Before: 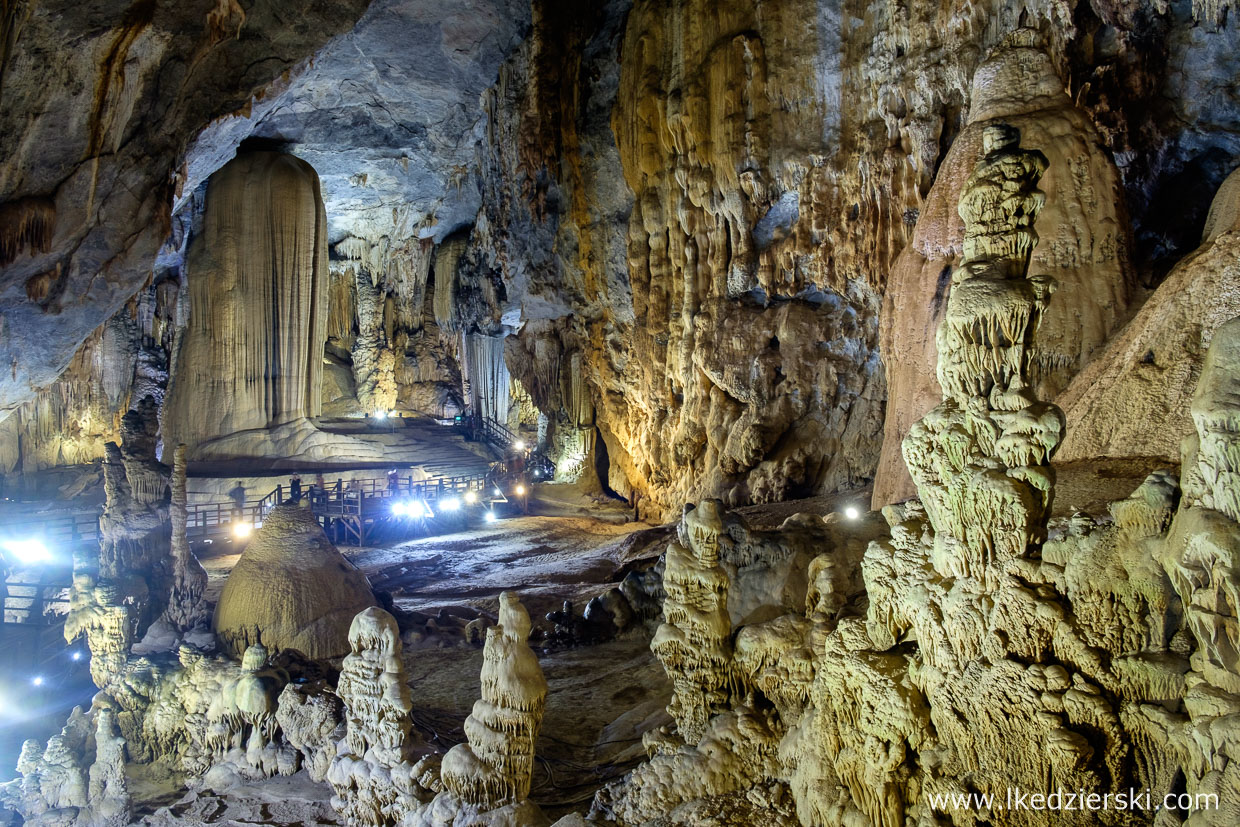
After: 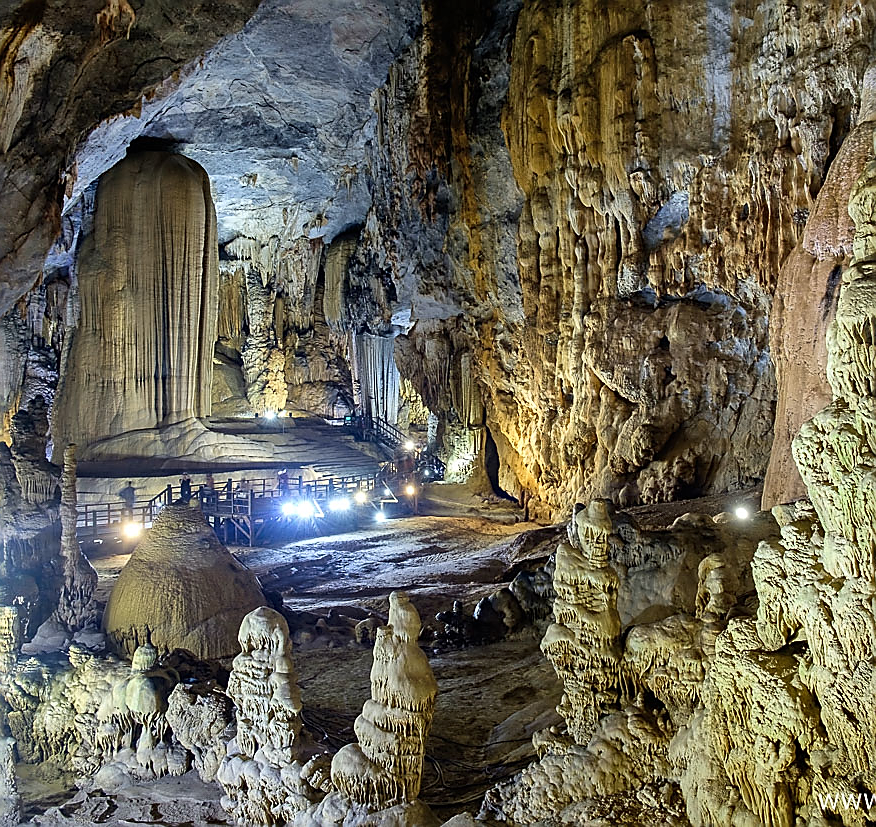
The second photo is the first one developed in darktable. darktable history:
shadows and highlights: soften with gaussian
sharpen: radius 1.398, amount 1.235, threshold 0.775
crop and rotate: left 9.005%, right 20.301%
